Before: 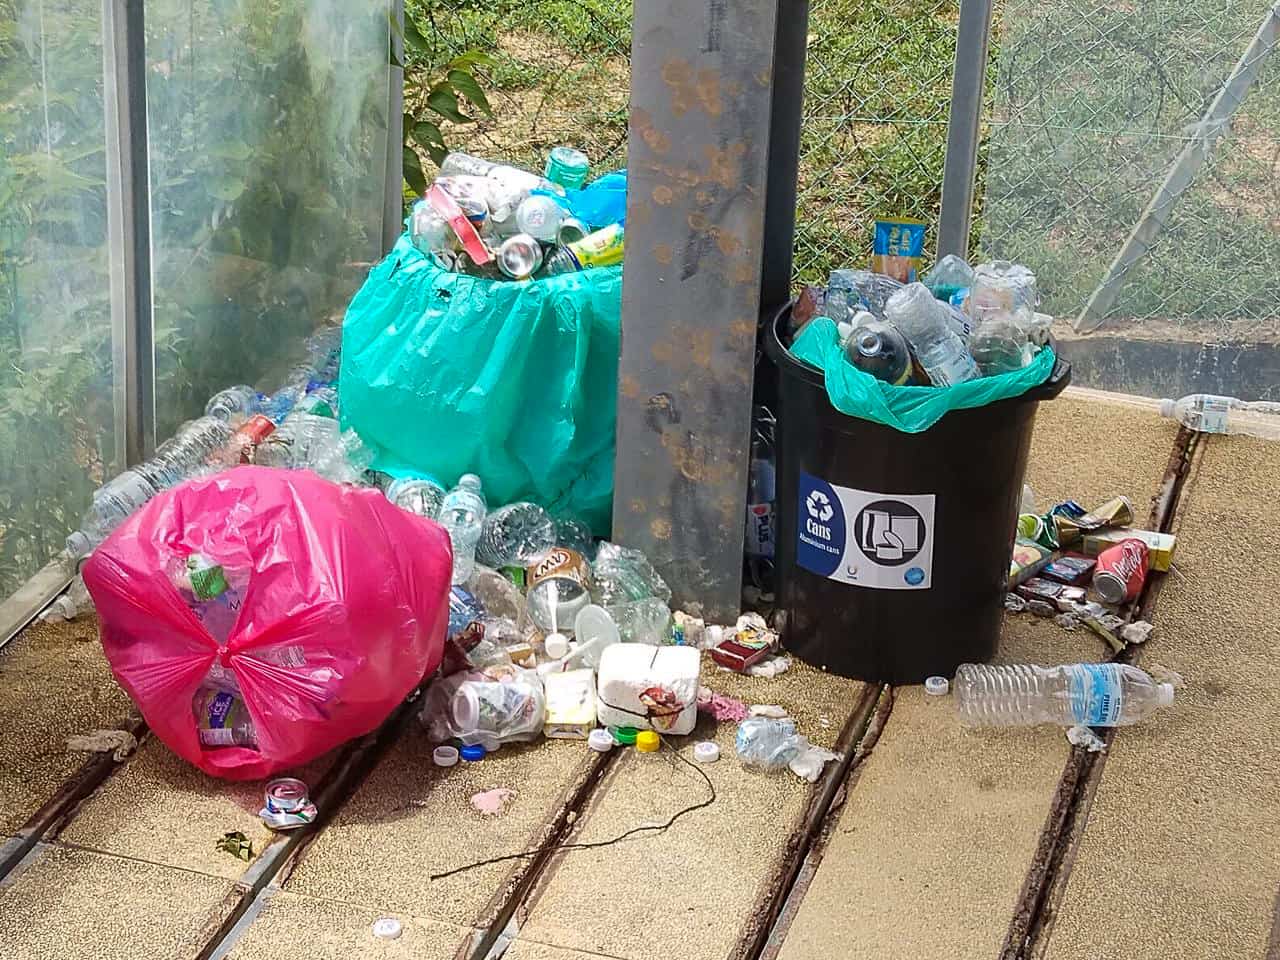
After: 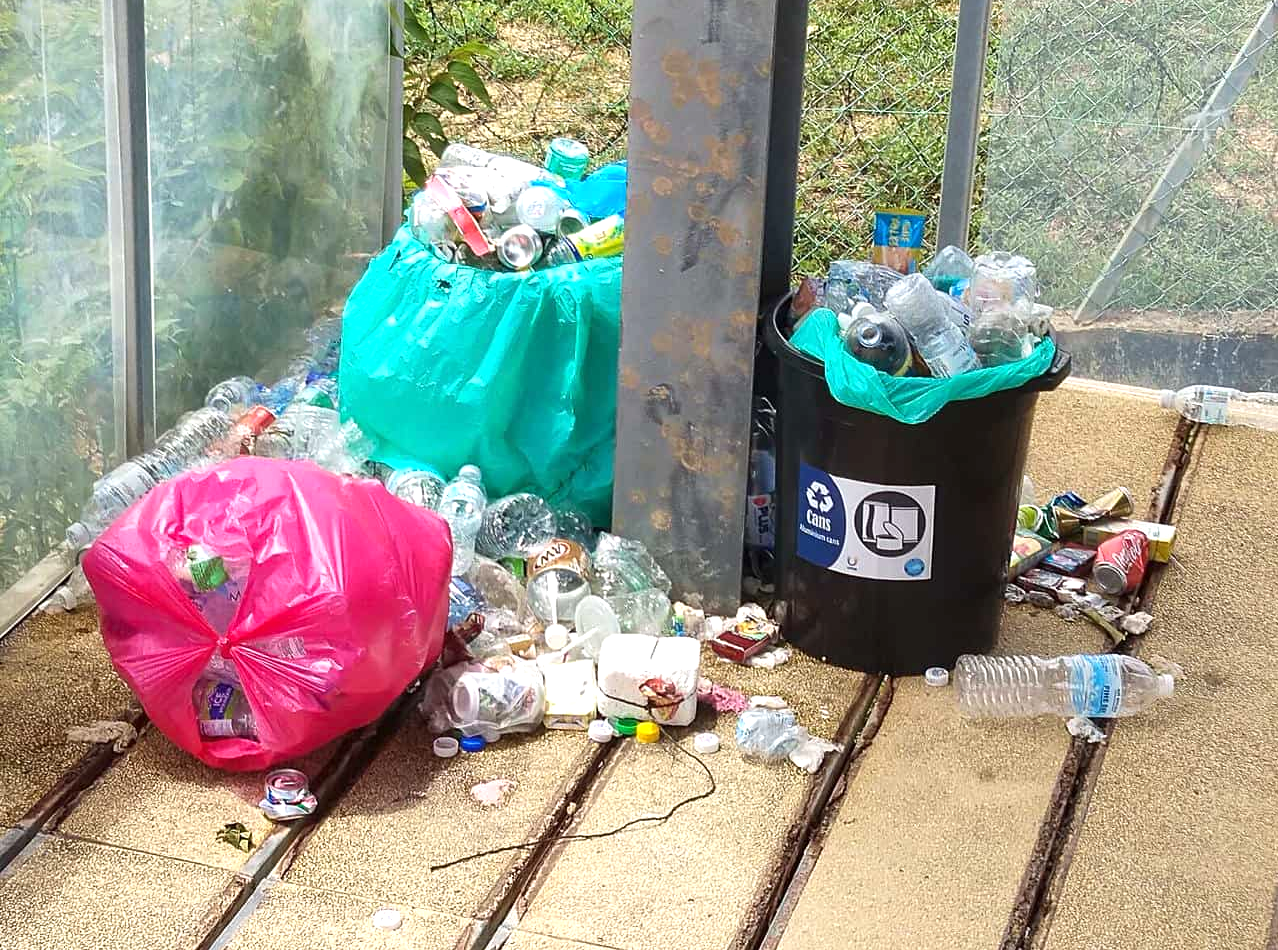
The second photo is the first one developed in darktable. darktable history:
crop: top 1.01%, right 0.086%
exposure: exposure 0.495 EV, compensate highlight preservation false
